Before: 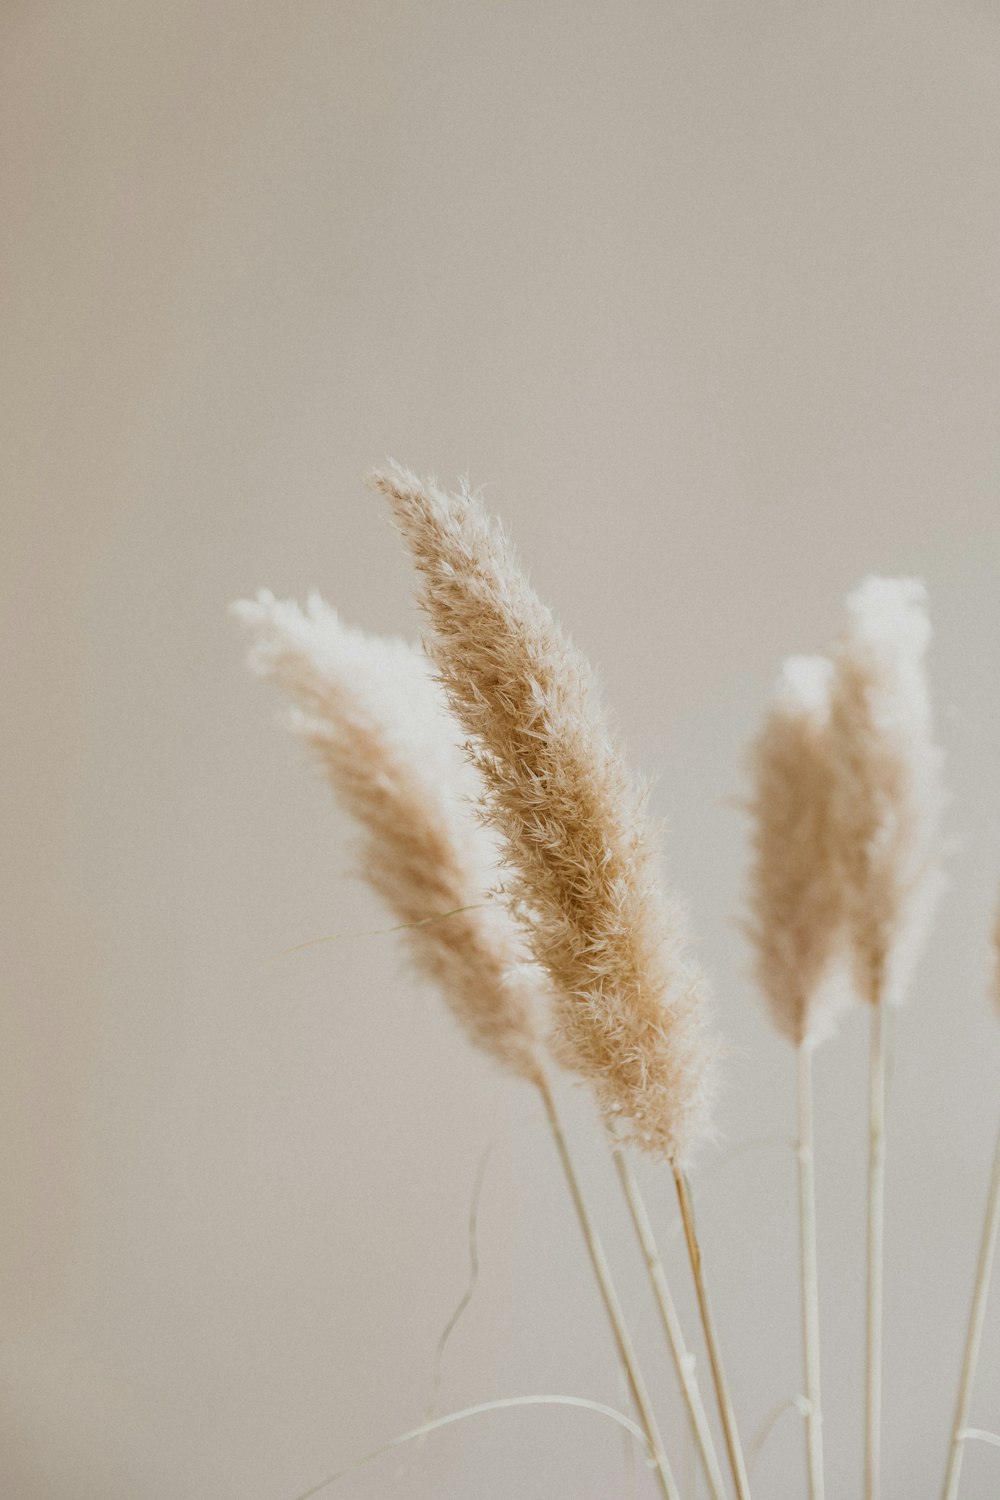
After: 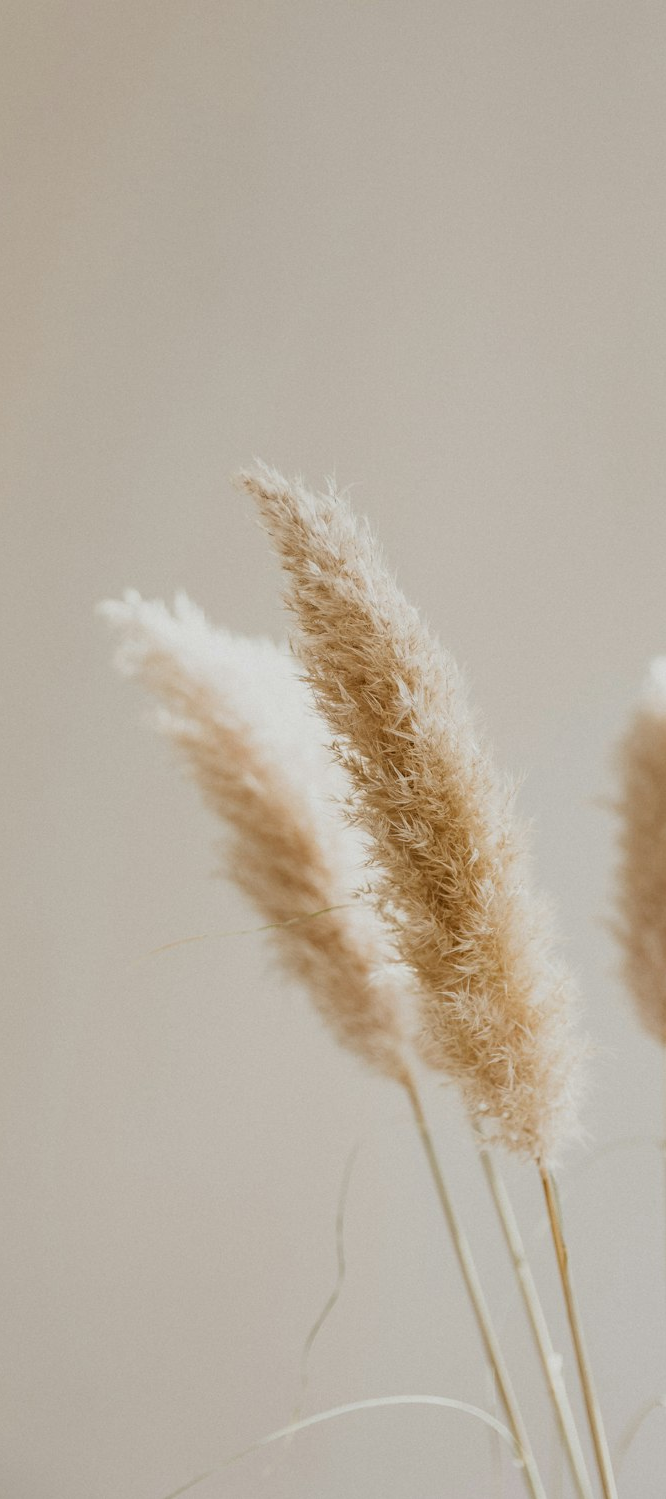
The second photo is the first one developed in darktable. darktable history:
crop and rotate: left 13.393%, right 19.937%
